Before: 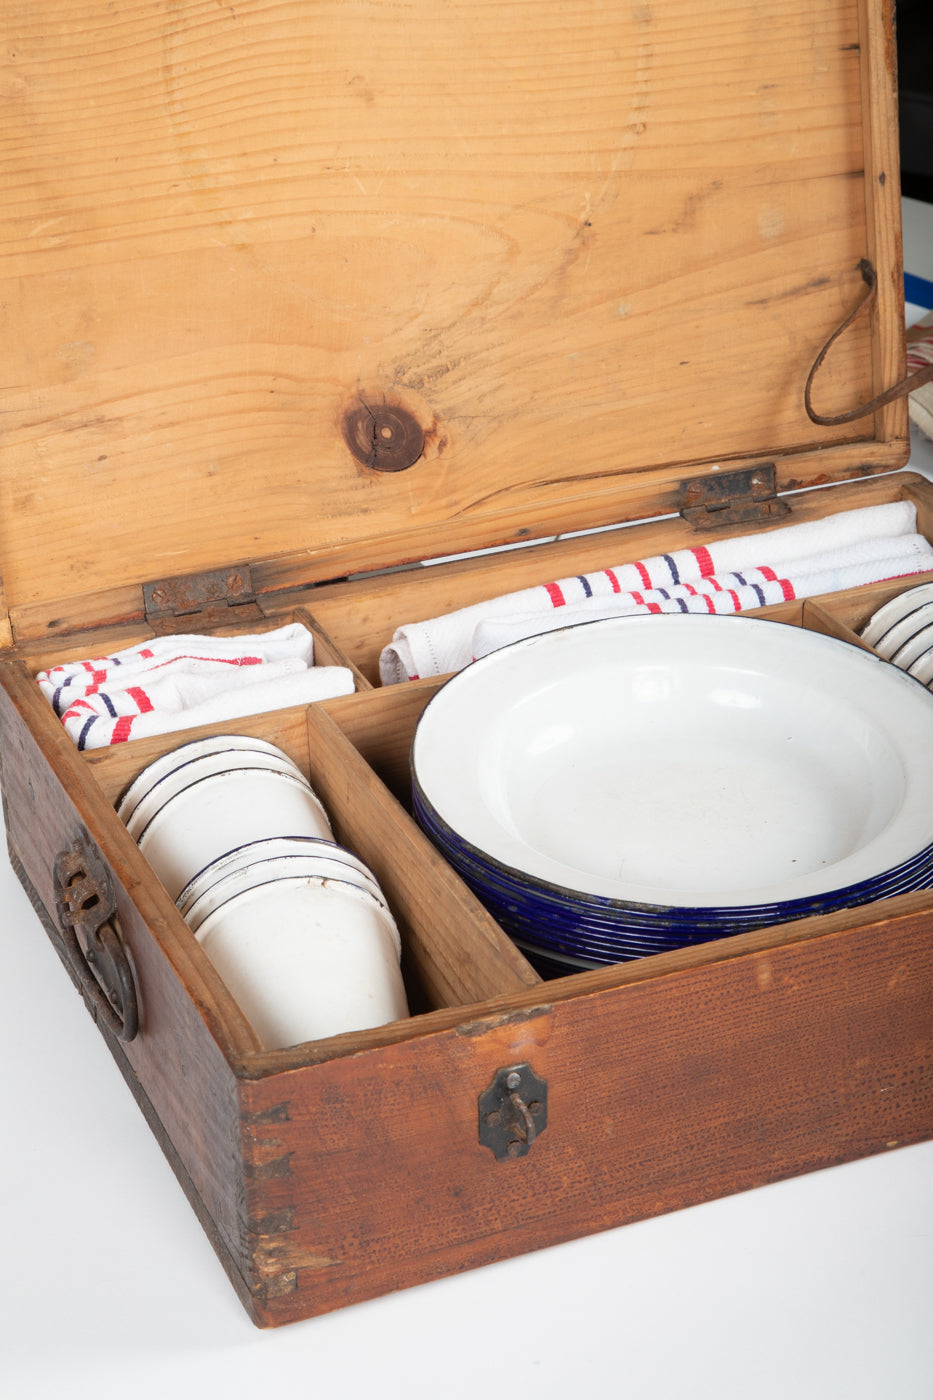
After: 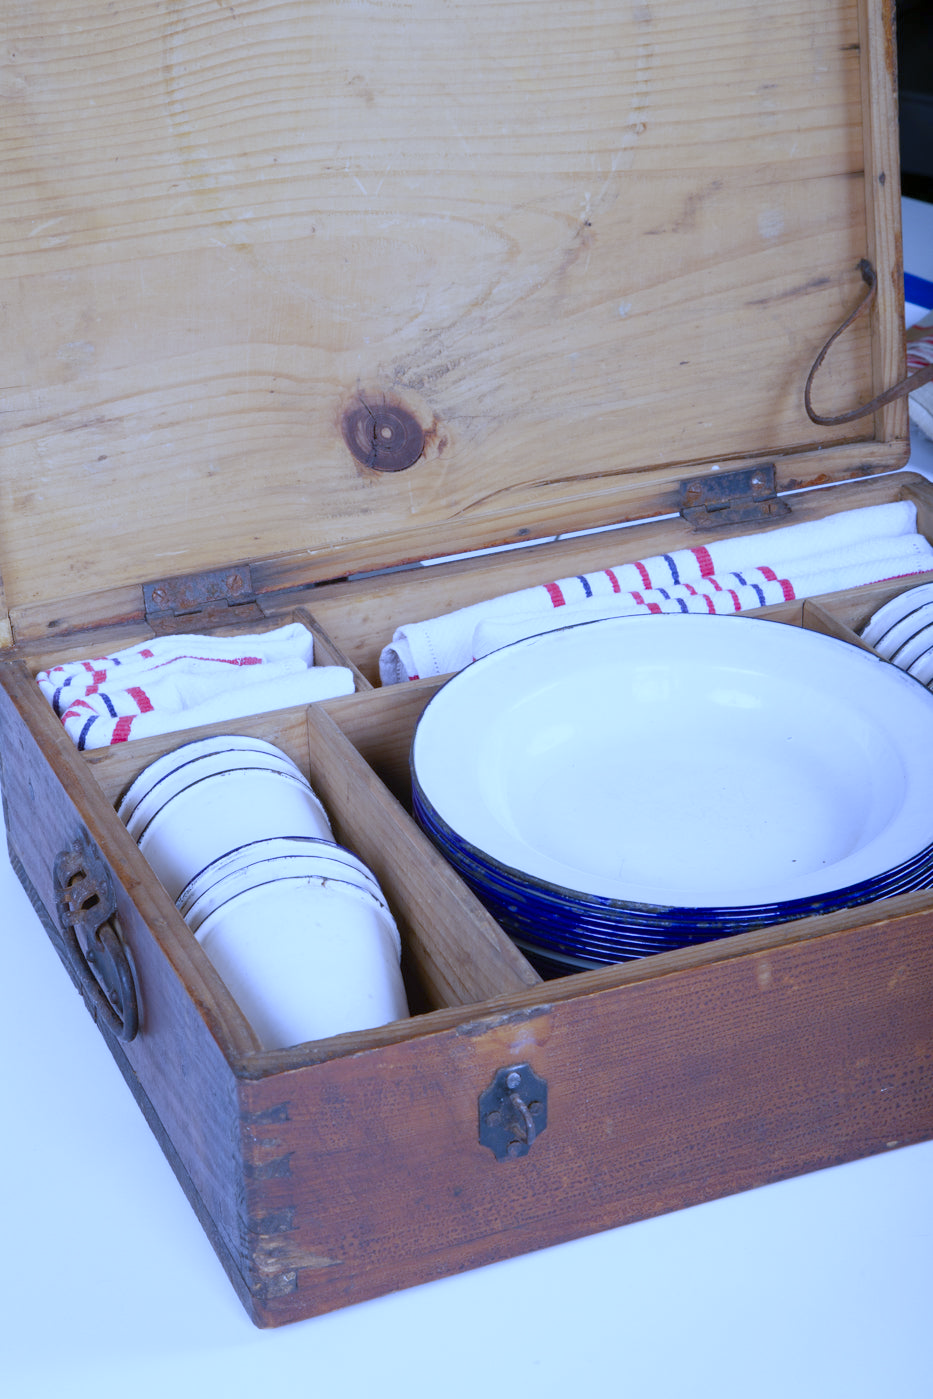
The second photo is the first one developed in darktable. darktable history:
white balance: red 0.766, blue 1.537
crop: bottom 0.071%
color balance rgb: shadows lift › chroma 1%, shadows lift › hue 113°, highlights gain › chroma 0.2%, highlights gain › hue 333°, perceptual saturation grading › global saturation 20%, perceptual saturation grading › highlights -50%, perceptual saturation grading › shadows 25%, contrast -10%
tone equalizer: on, module defaults
